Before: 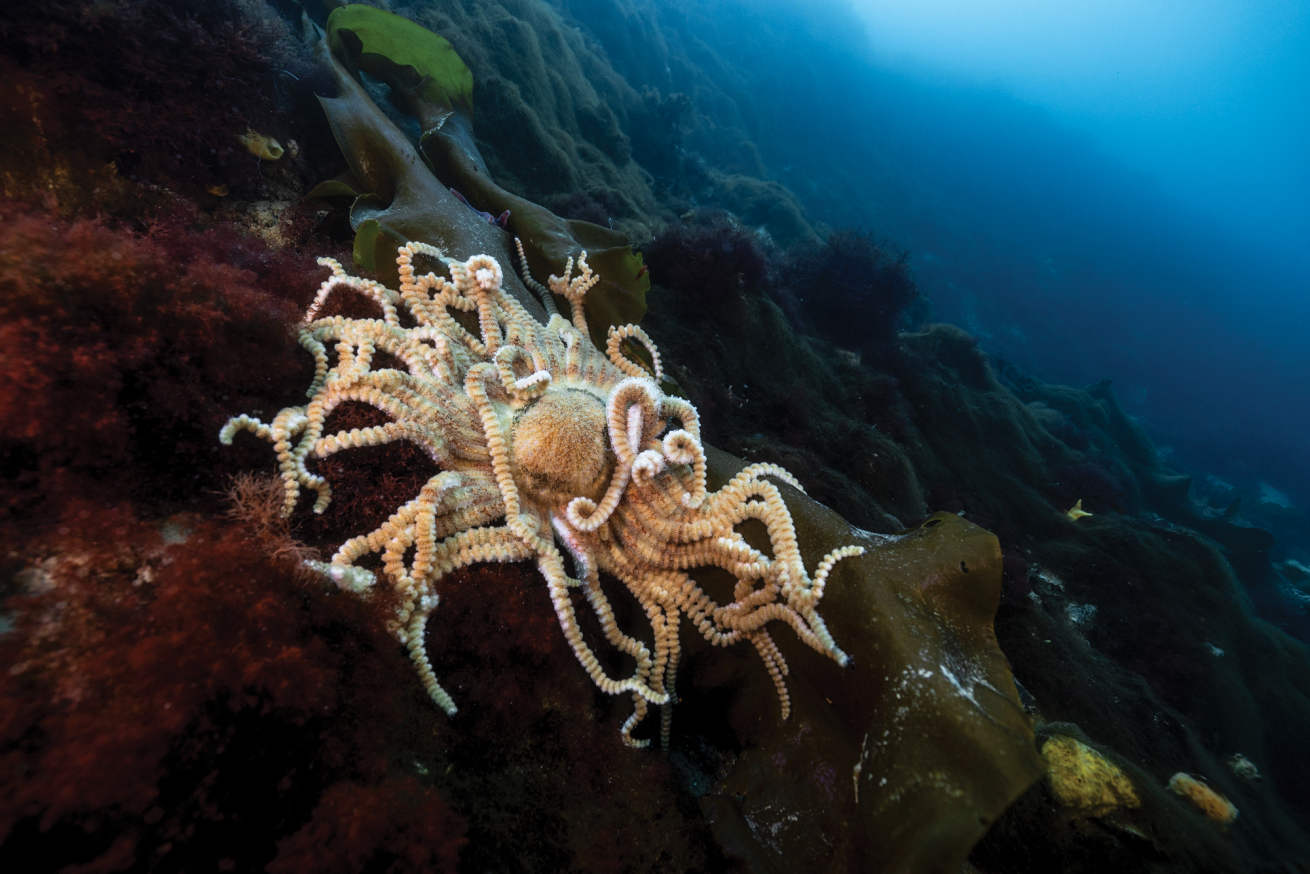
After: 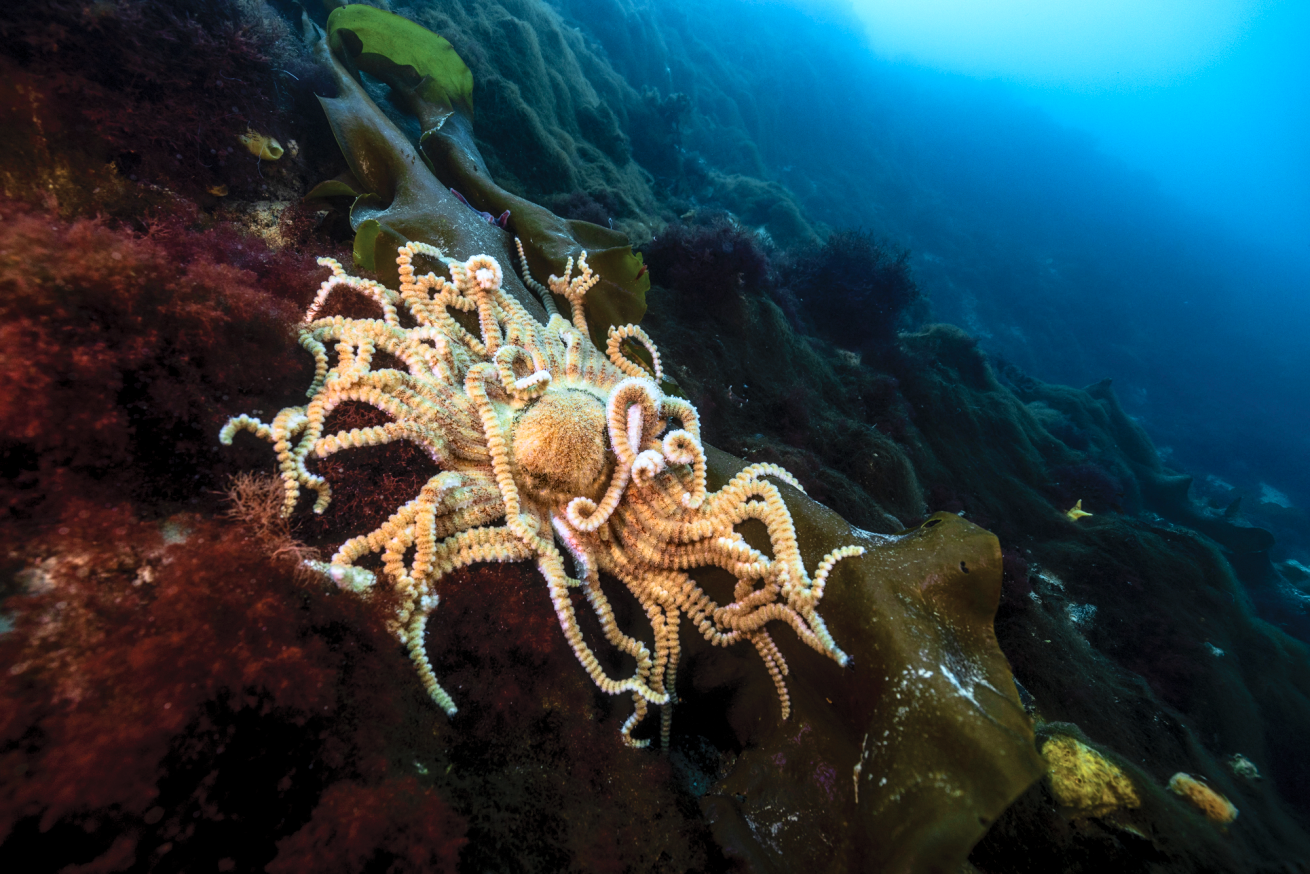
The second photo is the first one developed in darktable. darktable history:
velvia: on, module defaults
contrast brightness saturation: contrast 0.198, brightness 0.164, saturation 0.223
local contrast: on, module defaults
